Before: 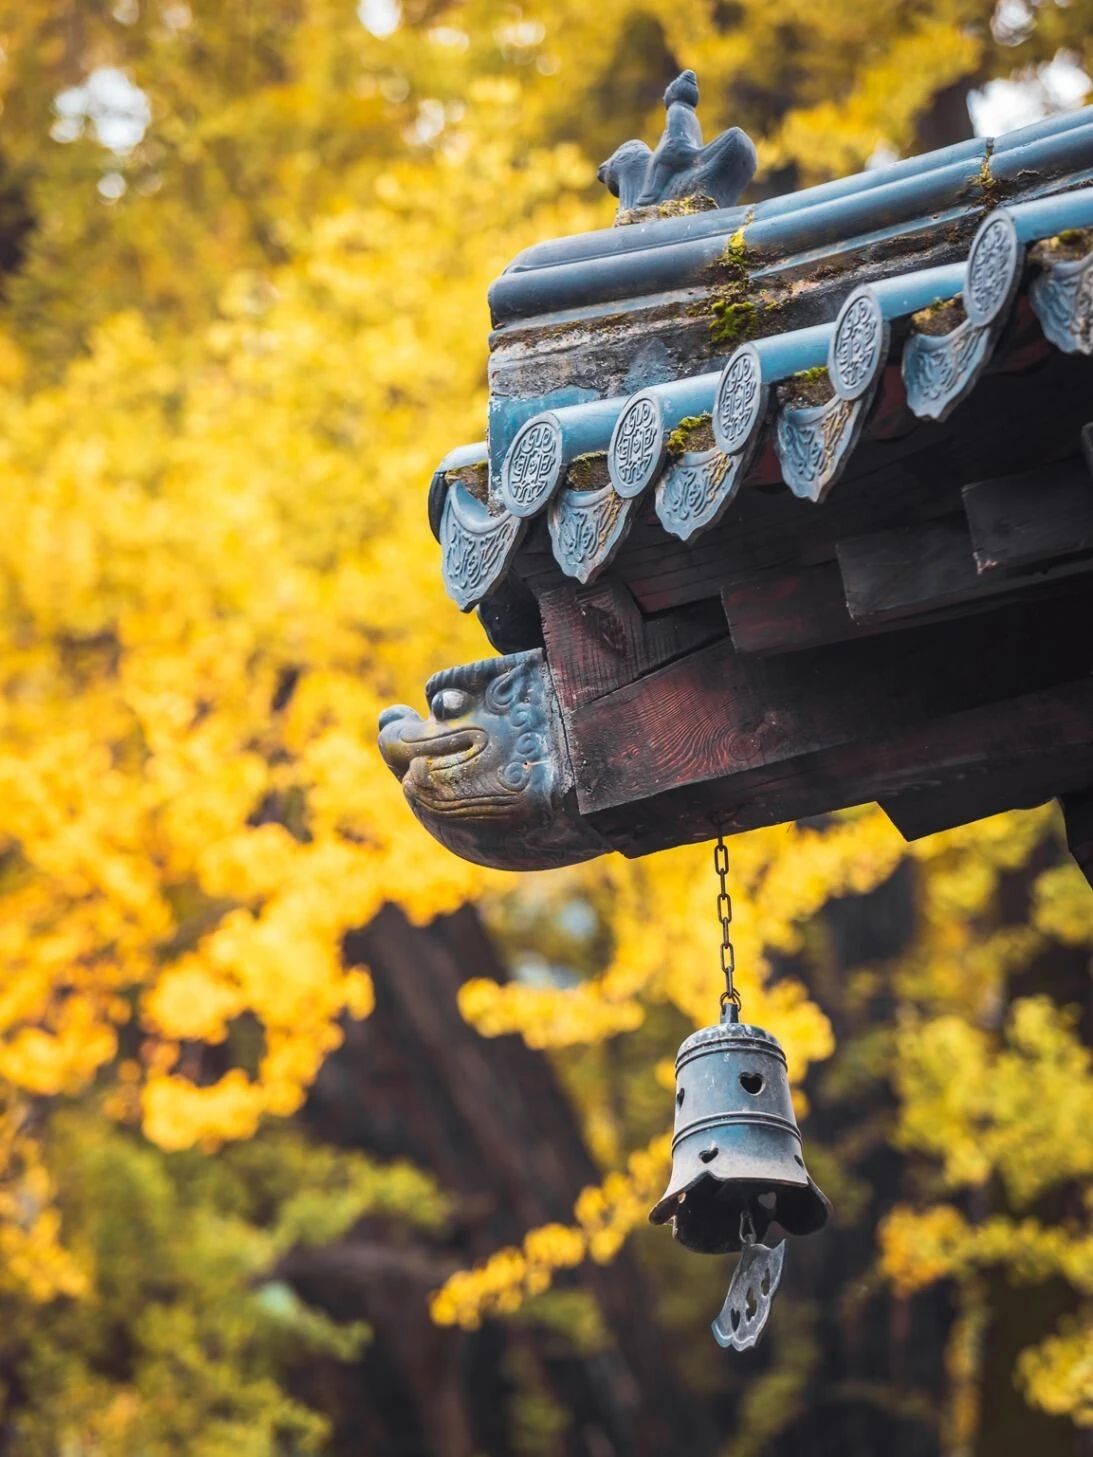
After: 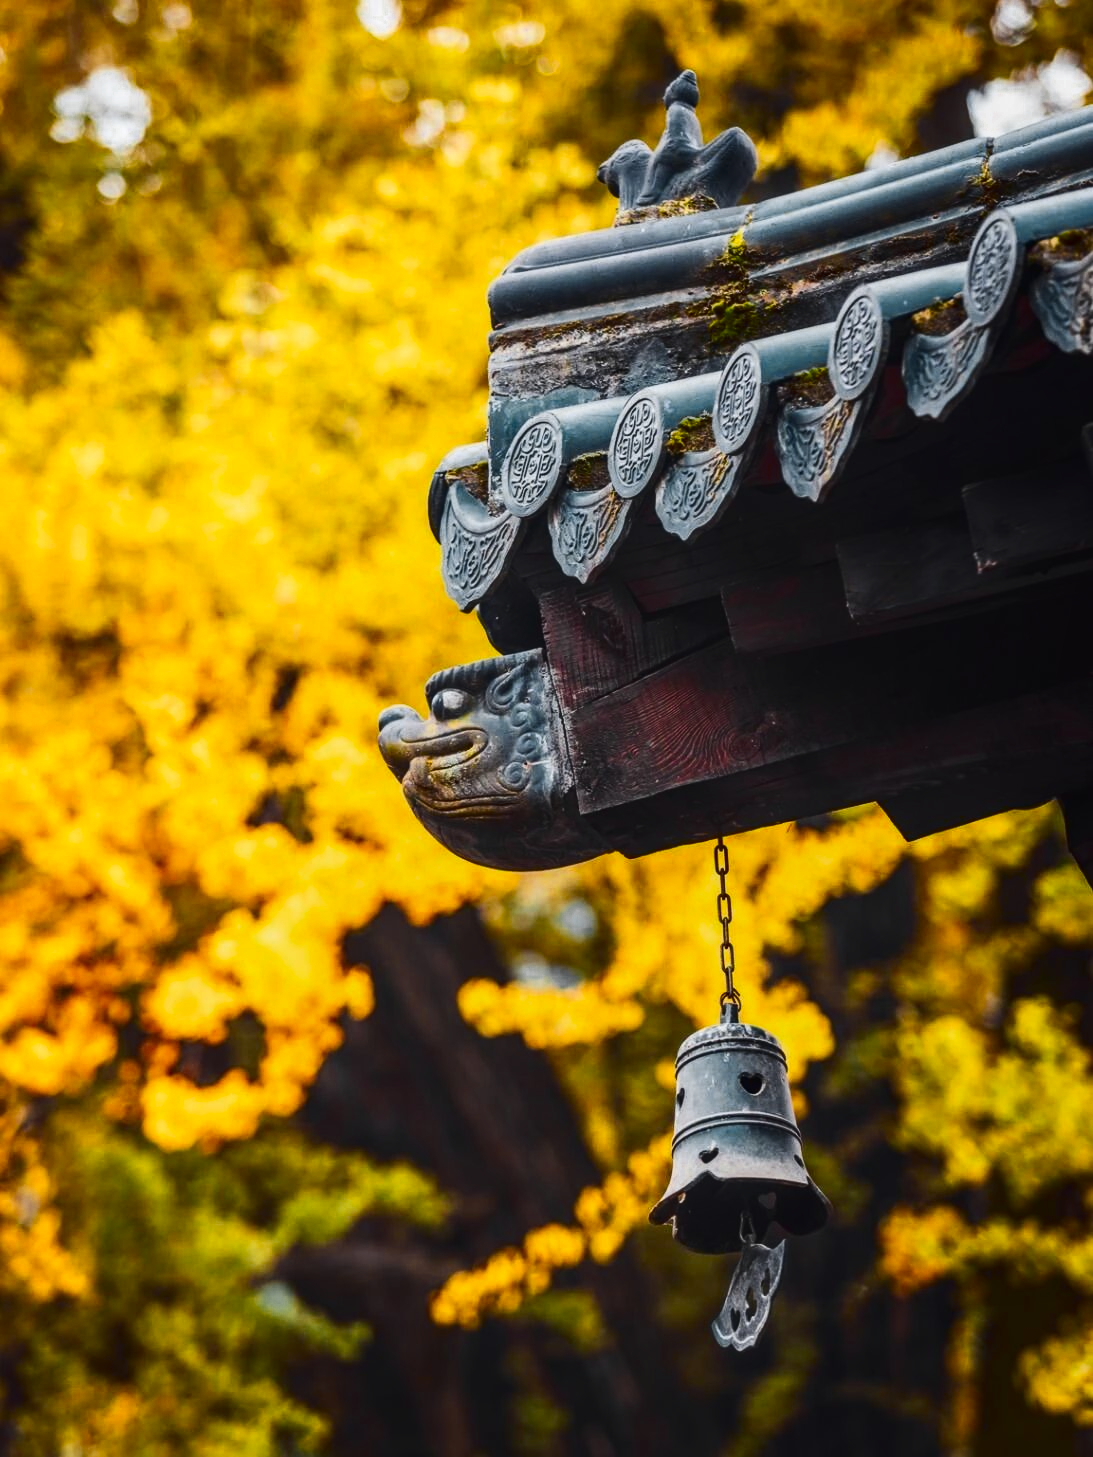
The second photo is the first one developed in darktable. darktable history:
local contrast: detail 110%
contrast brightness saturation: contrast 0.22, brightness -0.19, saturation 0.24
color balance rgb: shadows fall-off 101%, linear chroma grading › mid-tones 7.63%, perceptual saturation grading › mid-tones 11.68%, mask middle-gray fulcrum 22.45%, global vibrance 10.11%, saturation formula JzAzBz (2021)
color zones: curves: ch0 [(0.035, 0.242) (0.25, 0.5) (0.384, 0.214) (0.488, 0.255) (0.75, 0.5)]; ch1 [(0.063, 0.379) (0.25, 0.5) (0.354, 0.201) (0.489, 0.085) (0.729, 0.271)]; ch2 [(0.25, 0.5) (0.38, 0.517) (0.442, 0.51) (0.735, 0.456)]
